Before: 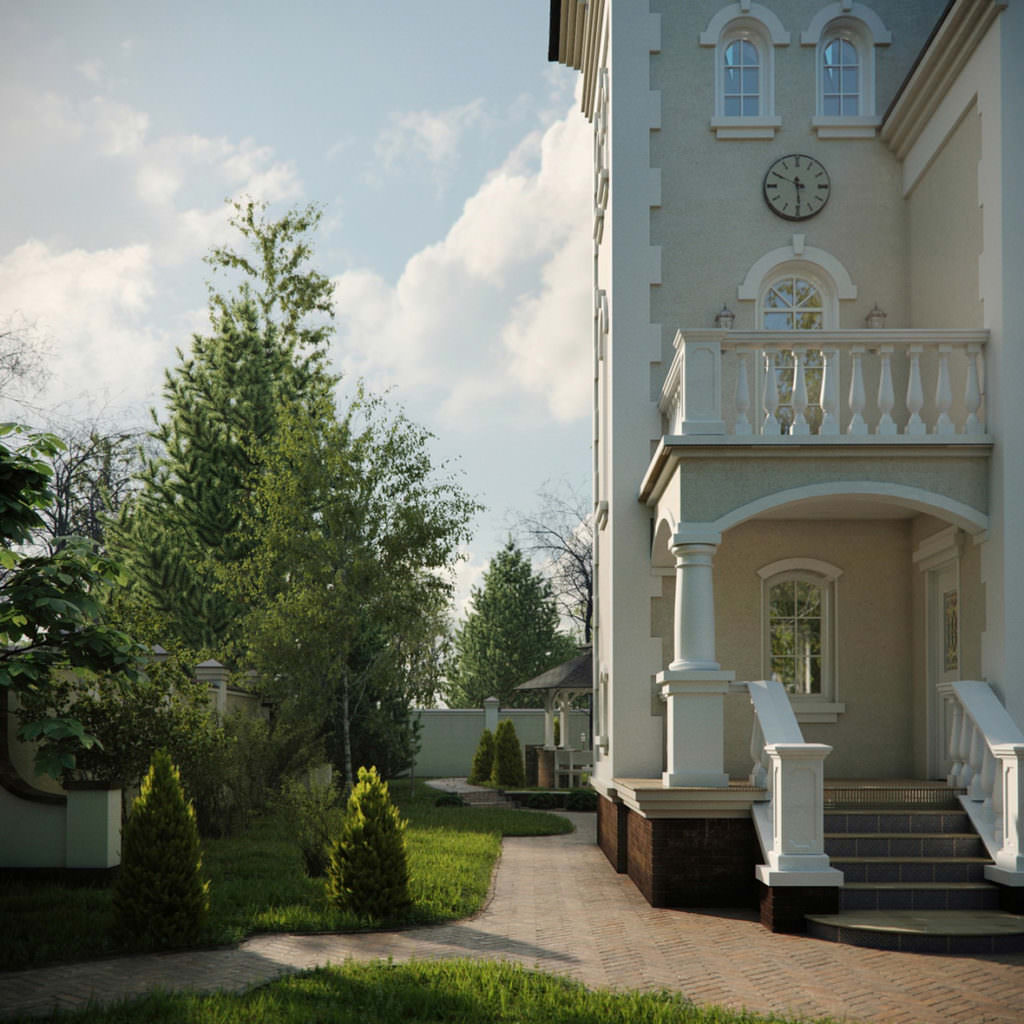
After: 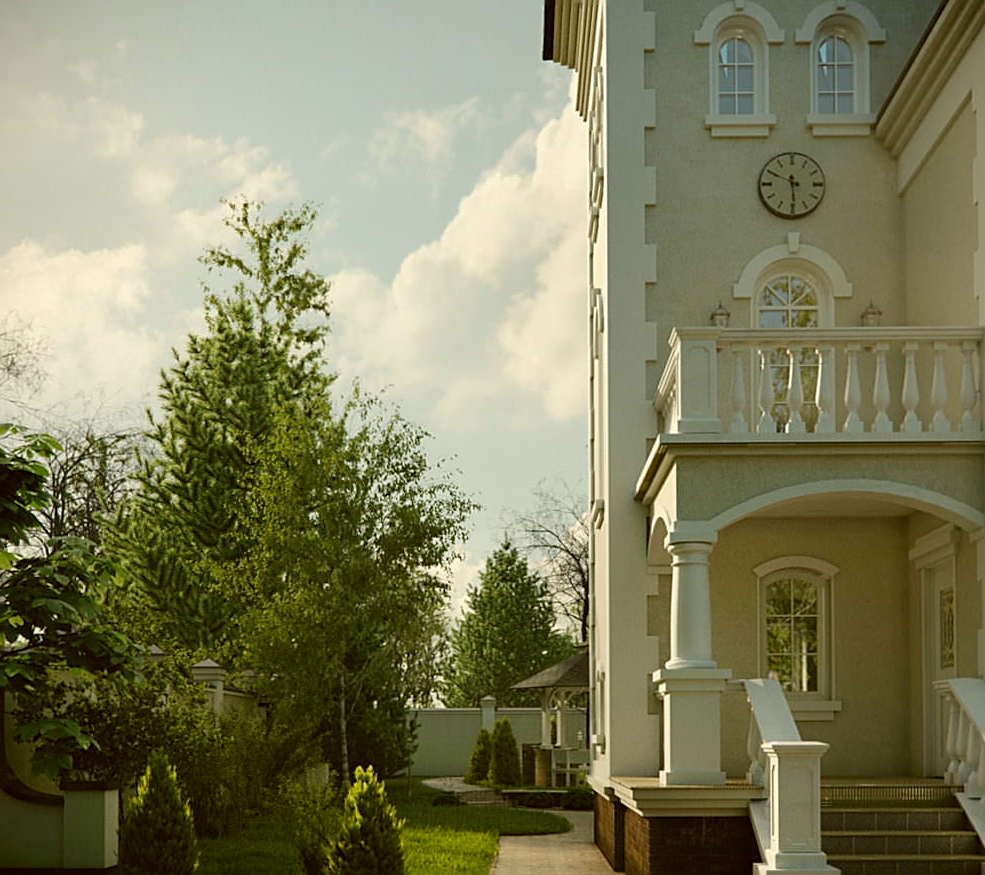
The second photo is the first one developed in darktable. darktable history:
color correction: highlights a* -1.43, highlights b* 10.12, shadows a* 0.395, shadows b* 19.35
crop and rotate: angle 0.2°, left 0.275%, right 3.127%, bottom 14.18%
sharpen: on, module defaults
